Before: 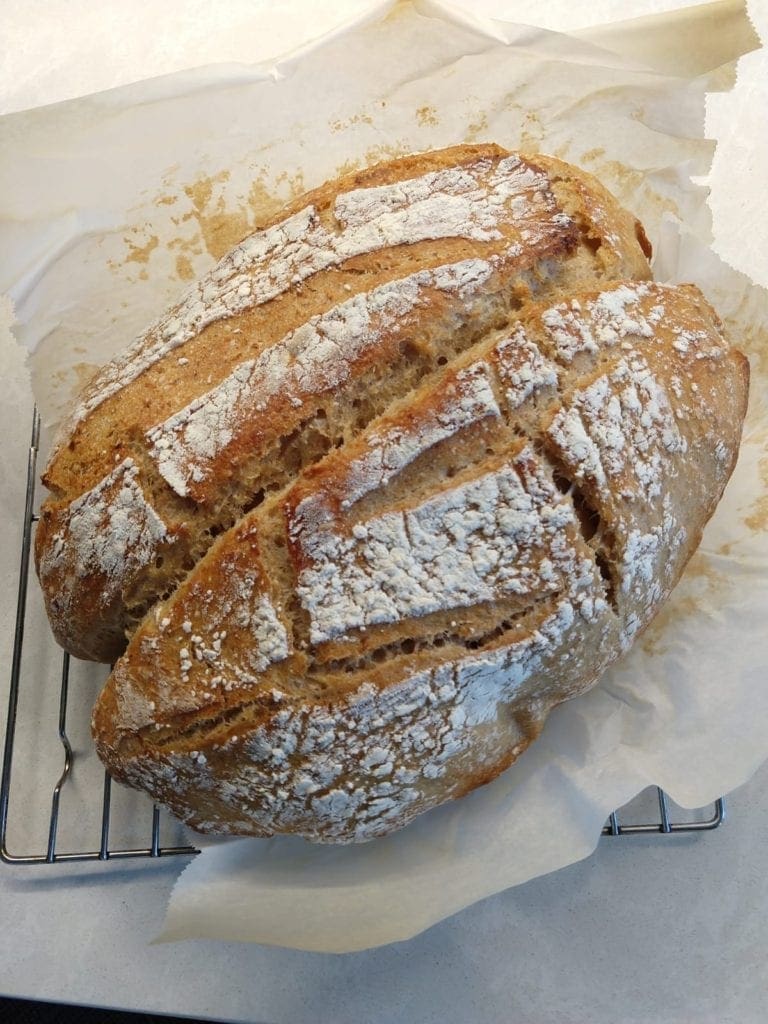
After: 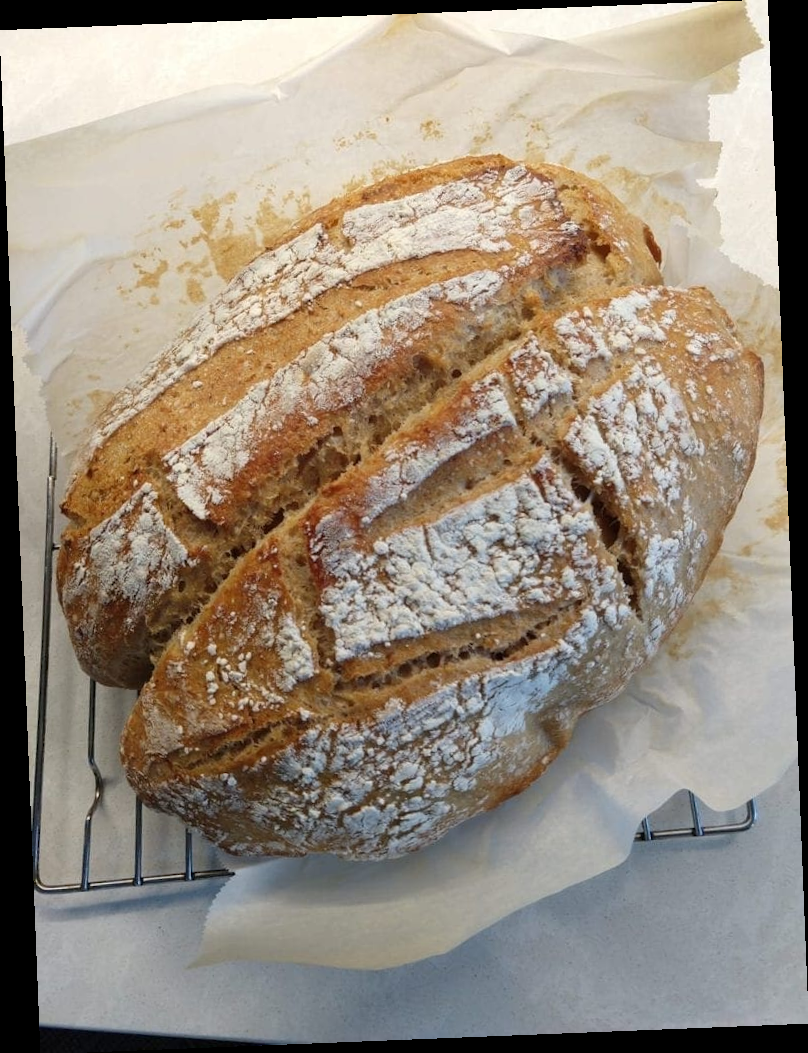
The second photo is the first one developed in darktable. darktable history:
rotate and perspective: rotation -2.29°, automatic cropping off
